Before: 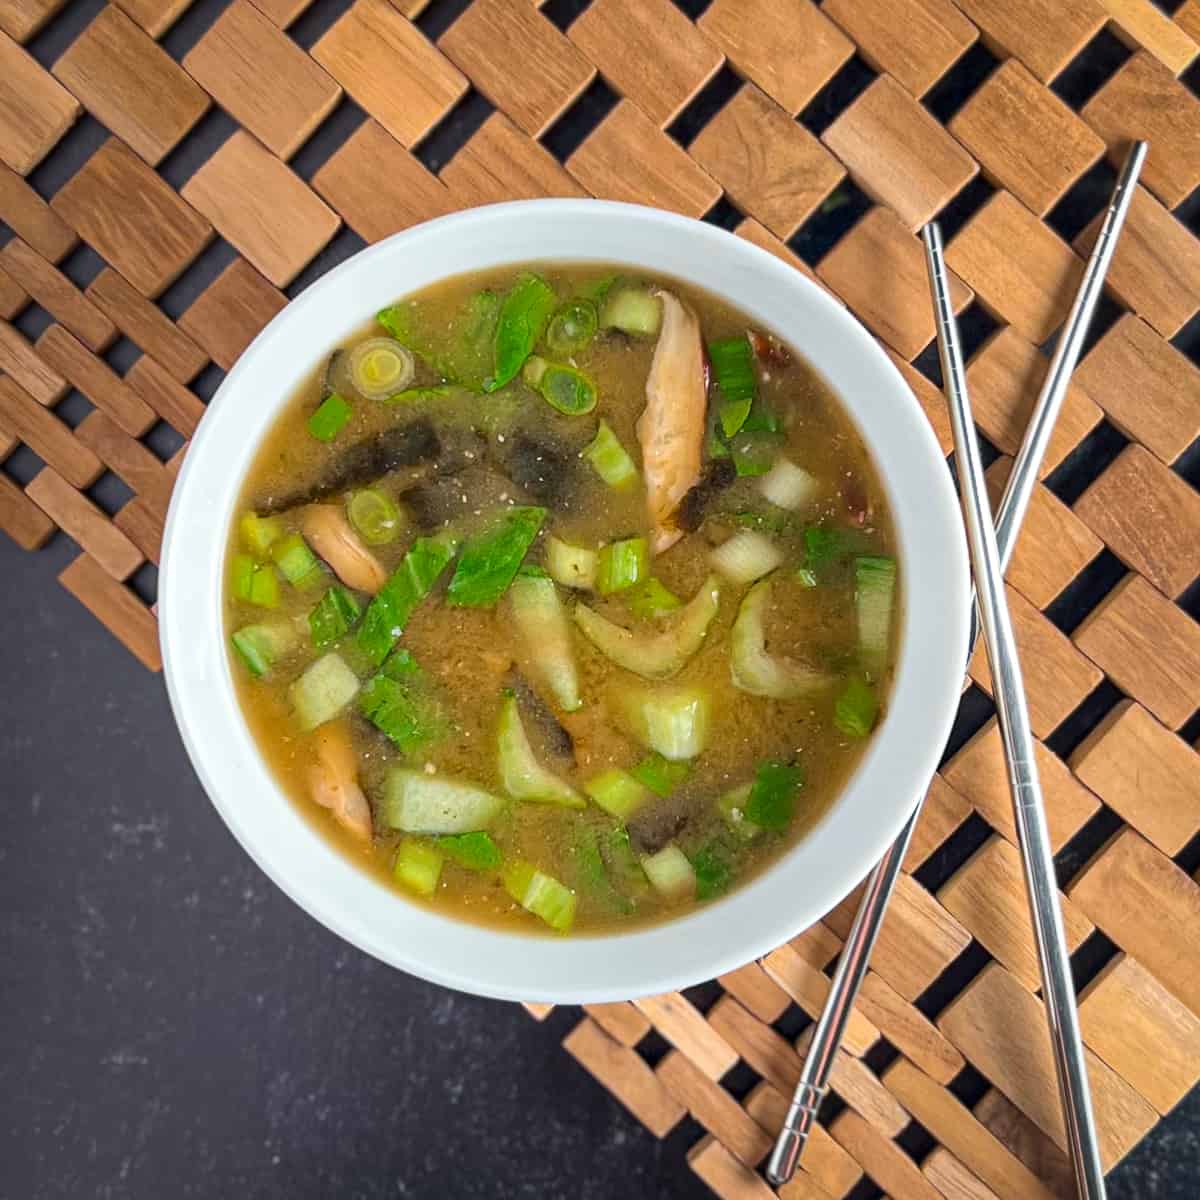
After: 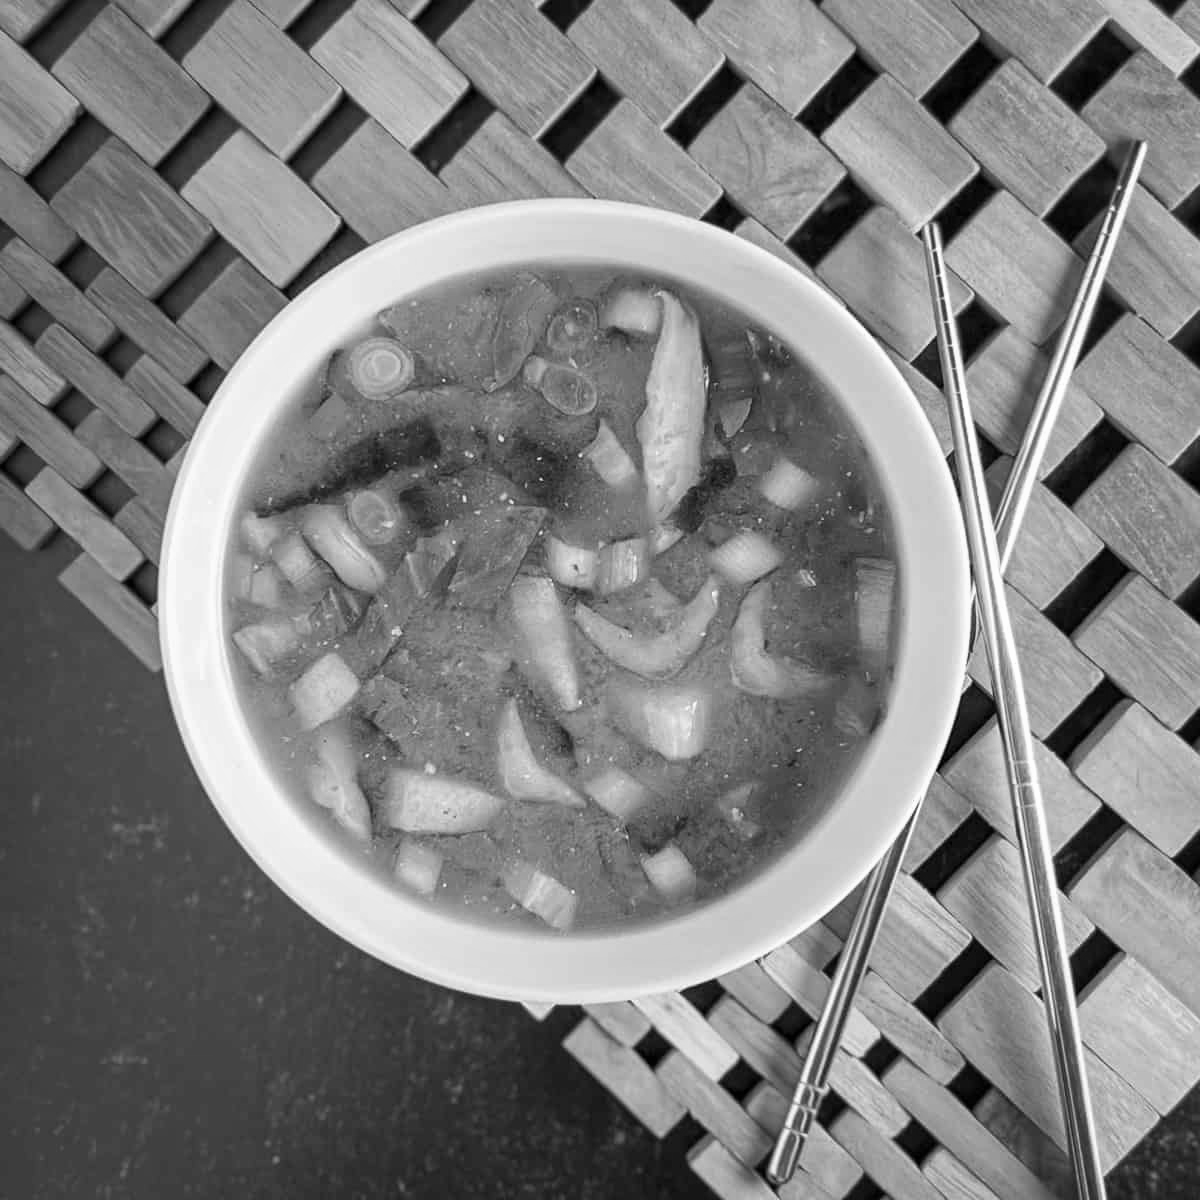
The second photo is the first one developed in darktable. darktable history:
monochrome: a 73.58, b 64.21
white balance: red 1.138, green 0.996, blue 0.812
